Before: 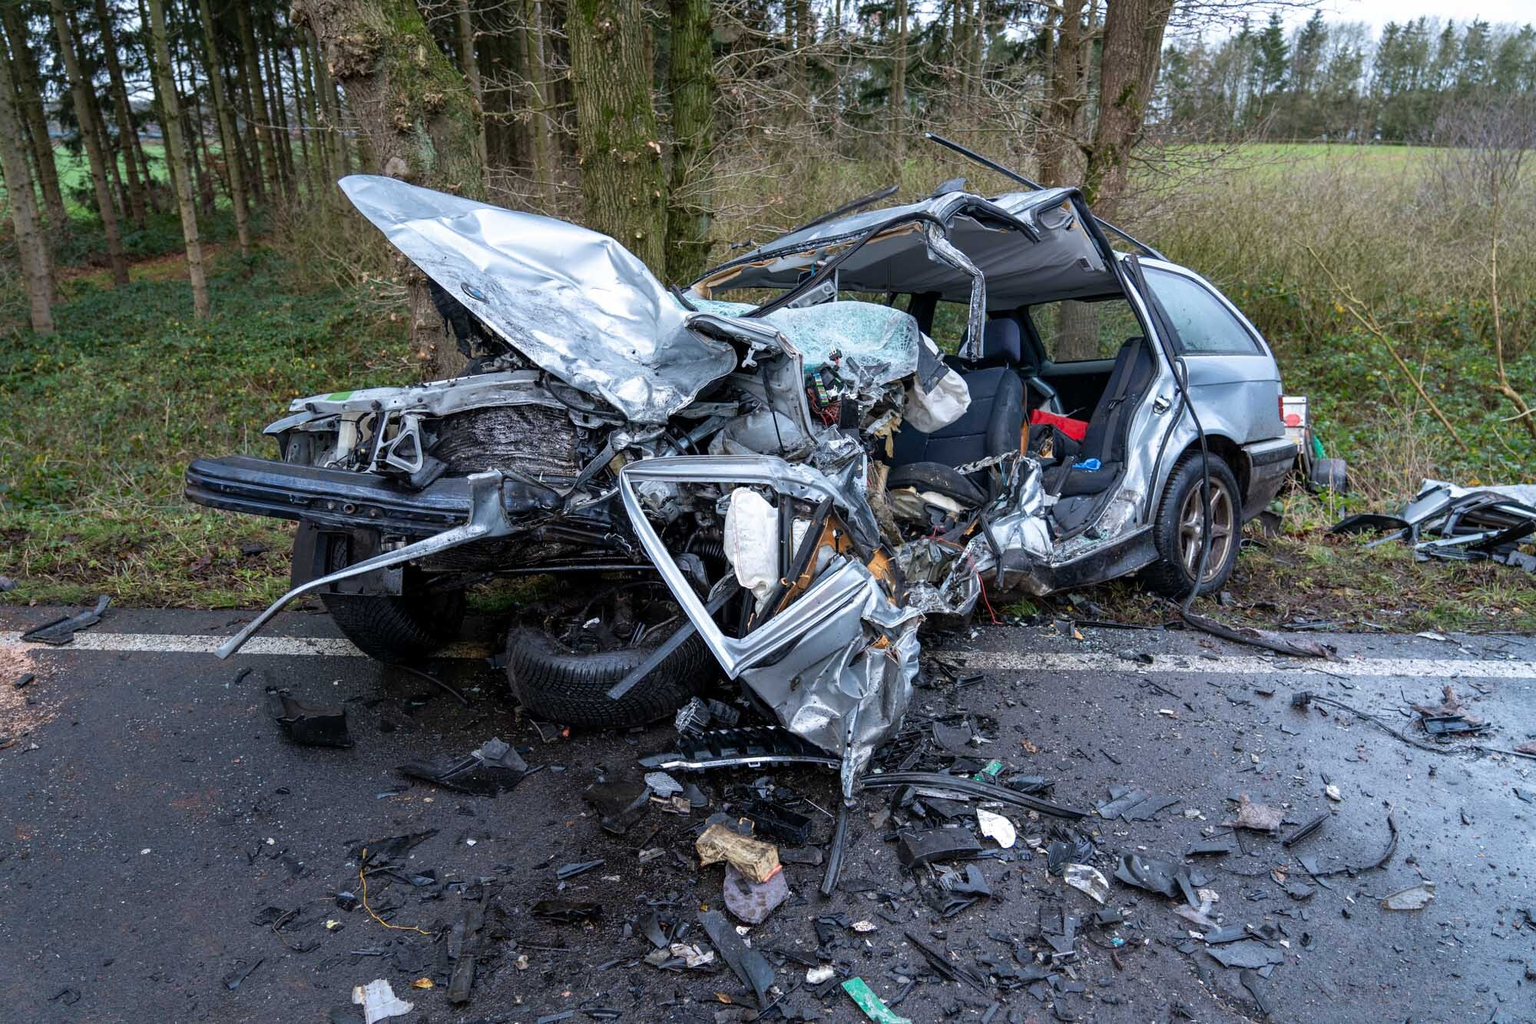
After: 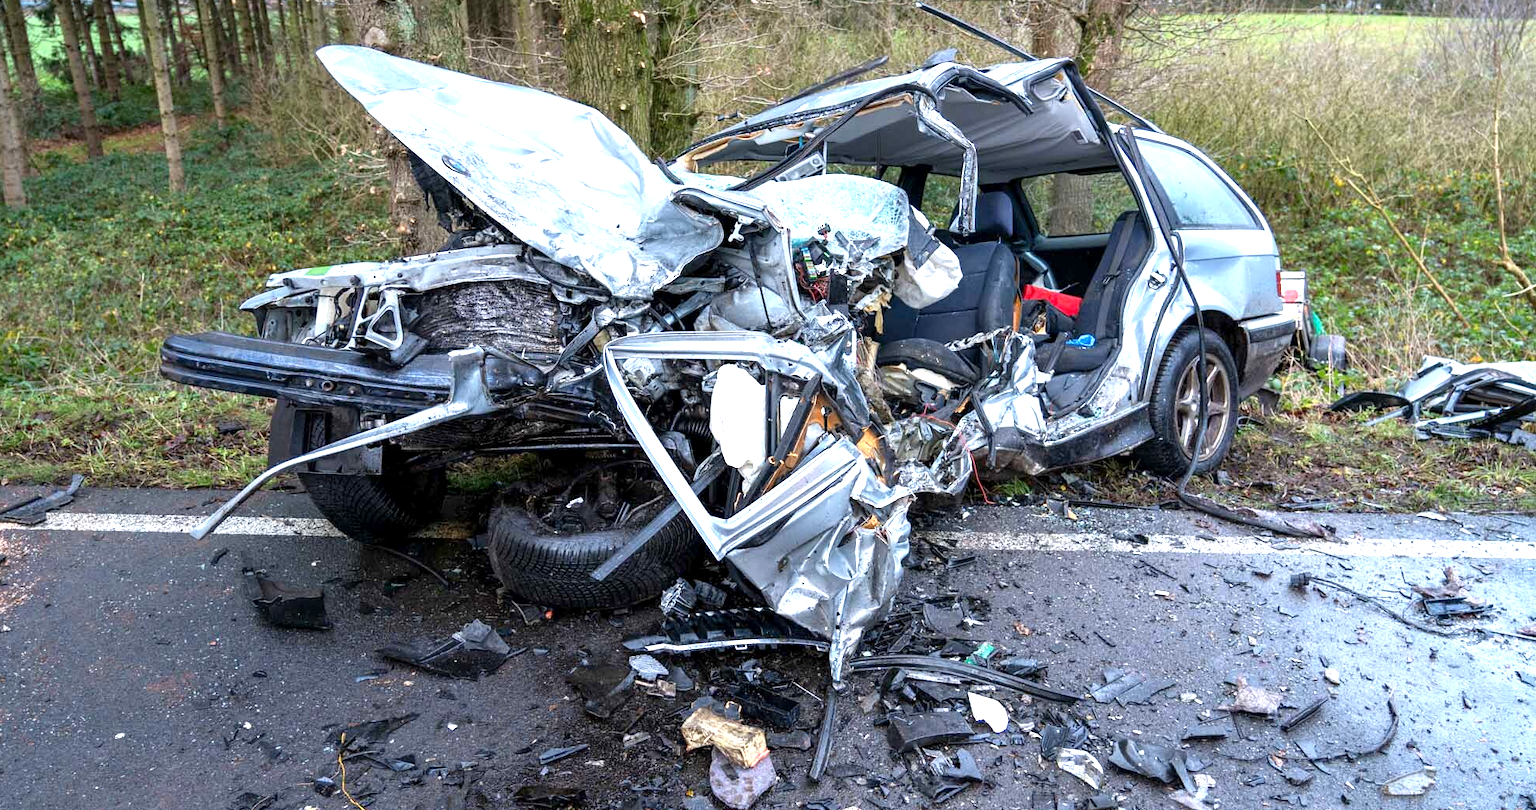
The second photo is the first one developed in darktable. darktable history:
exposure: black level correction 0.001, exposure 1.047 EV, compensate highlight preservation false
crop and rotate: left 1.894%, top 12.811%, right 0.133%, bottom 9.589%
